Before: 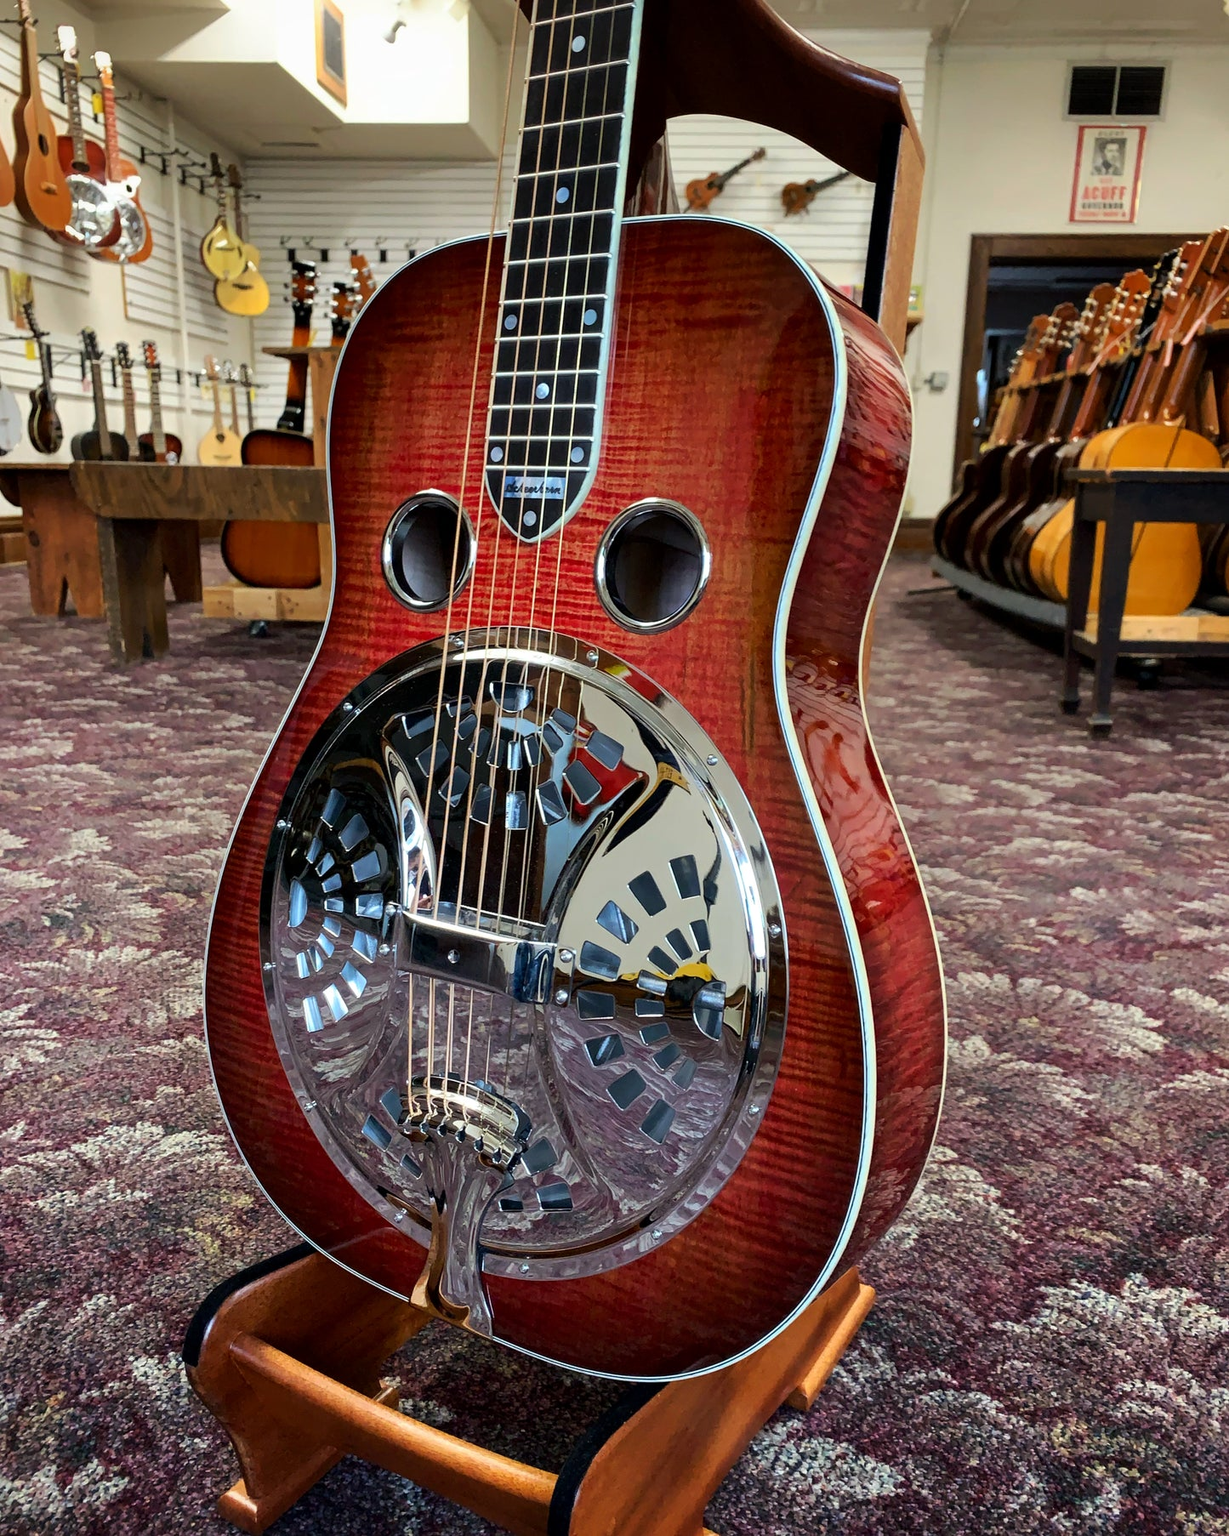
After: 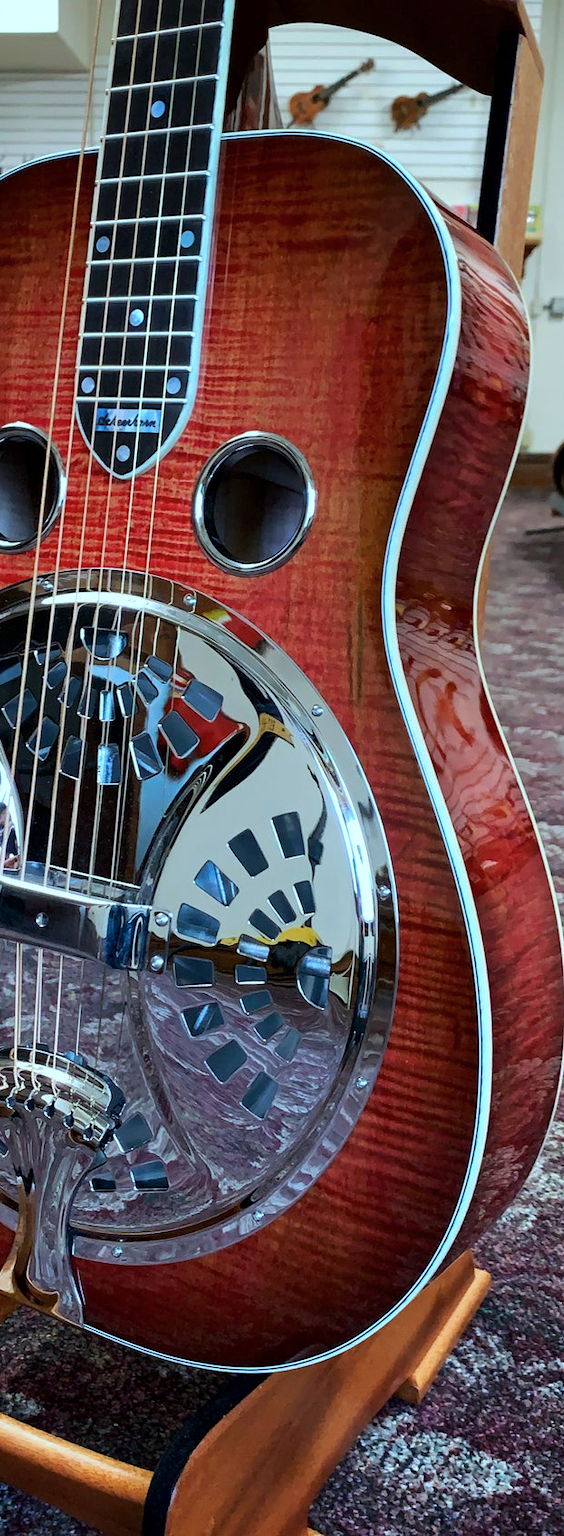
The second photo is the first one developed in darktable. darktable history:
color calibration: x 0.383, y 0.371, temperature 3917.95 K
crop: left 33.746%, top 6.053%, right 23.105%
